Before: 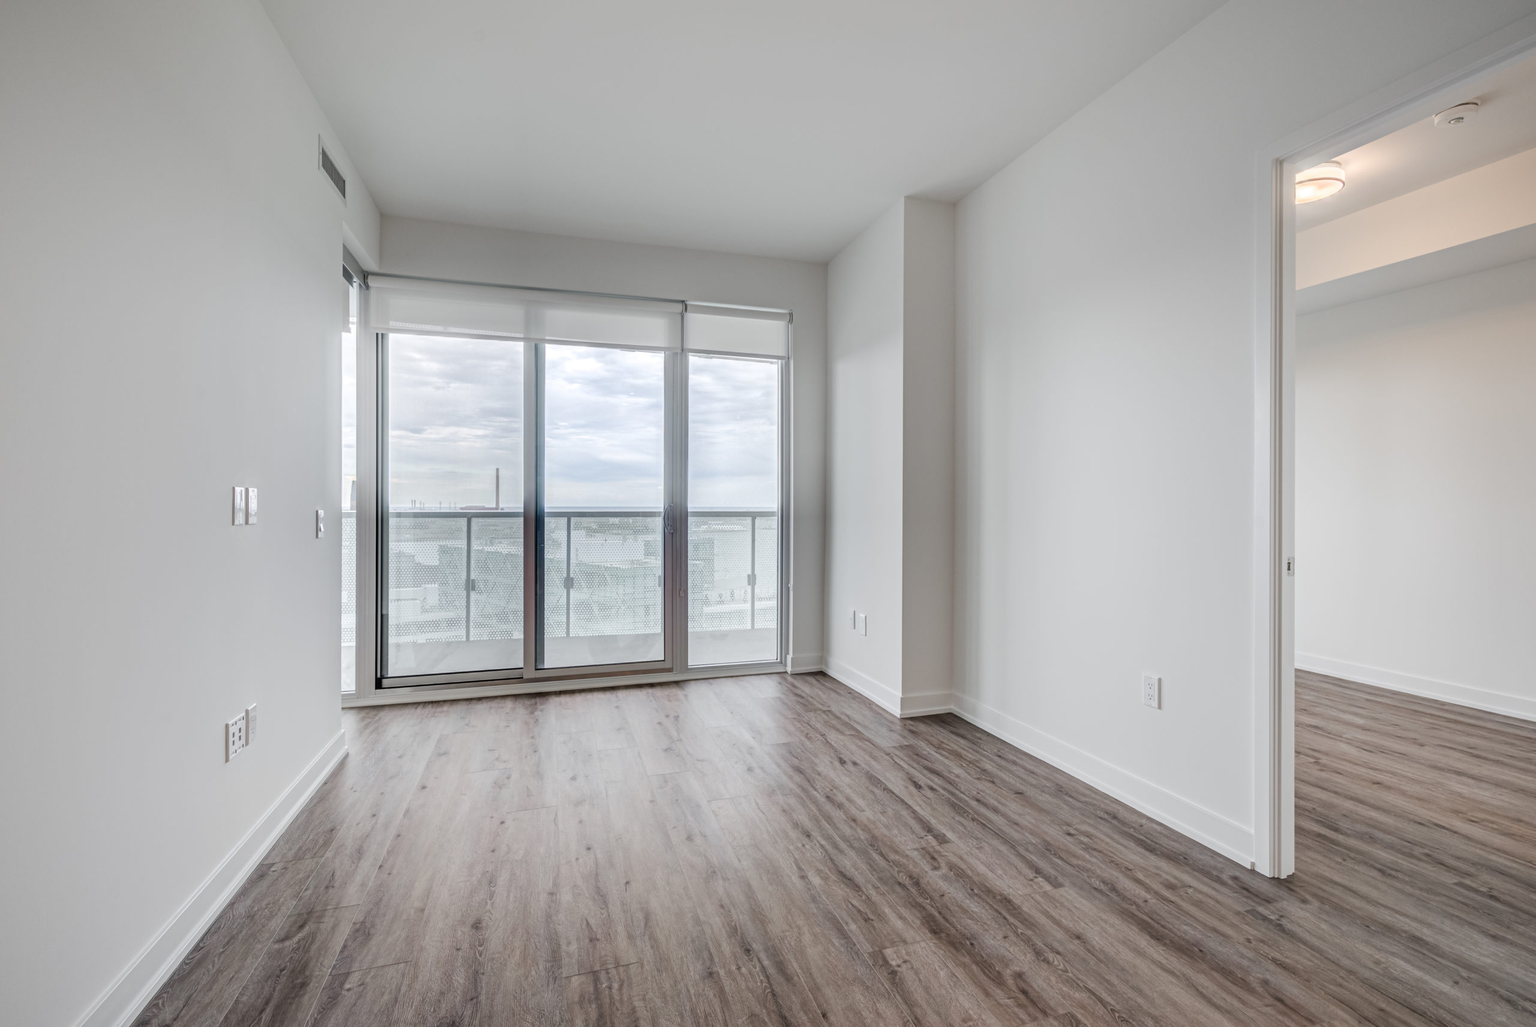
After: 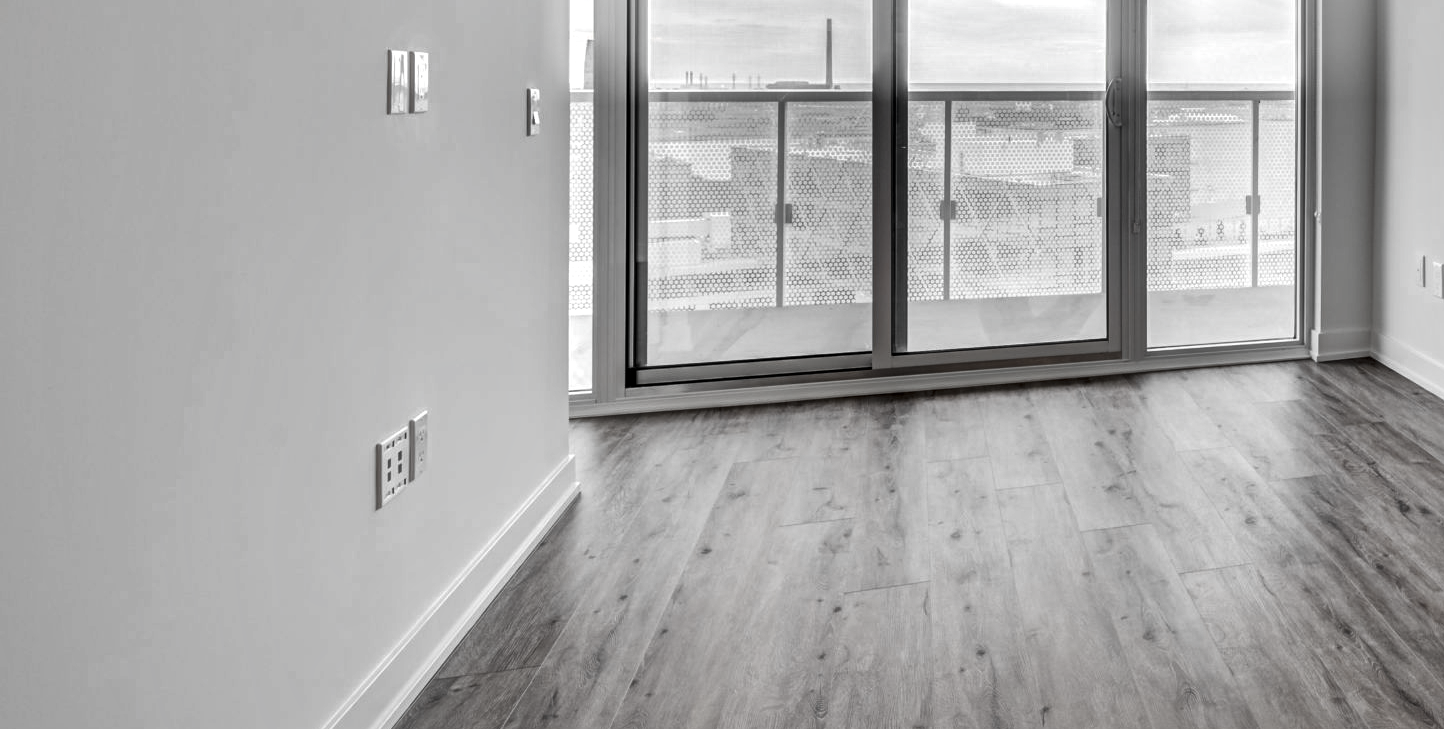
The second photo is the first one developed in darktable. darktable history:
crop: top 44.483%, right 43.593%, bottom 12.892%
local contrast: mode bilateral grid, contrast 25, coarseness 60, detail 151%, midtone range 0.2
color zones: curves: ch0 [(0, 0.613) (0.01, 0.613) (0.245, 0.448) (0.498, 0.529) (0.642, 0.665) (0.879, 0.777) (0.99, 0.613)]; ch1 [(0, 0.035) (0.121, 0.189) (0.259, 0.197) (0.415, 0.061) (0.589, 0.022) (0.732, 0.022) (0.857, 0.026) (0.991, 0.053)]
contrast brightness saturation: brightness -0.09
